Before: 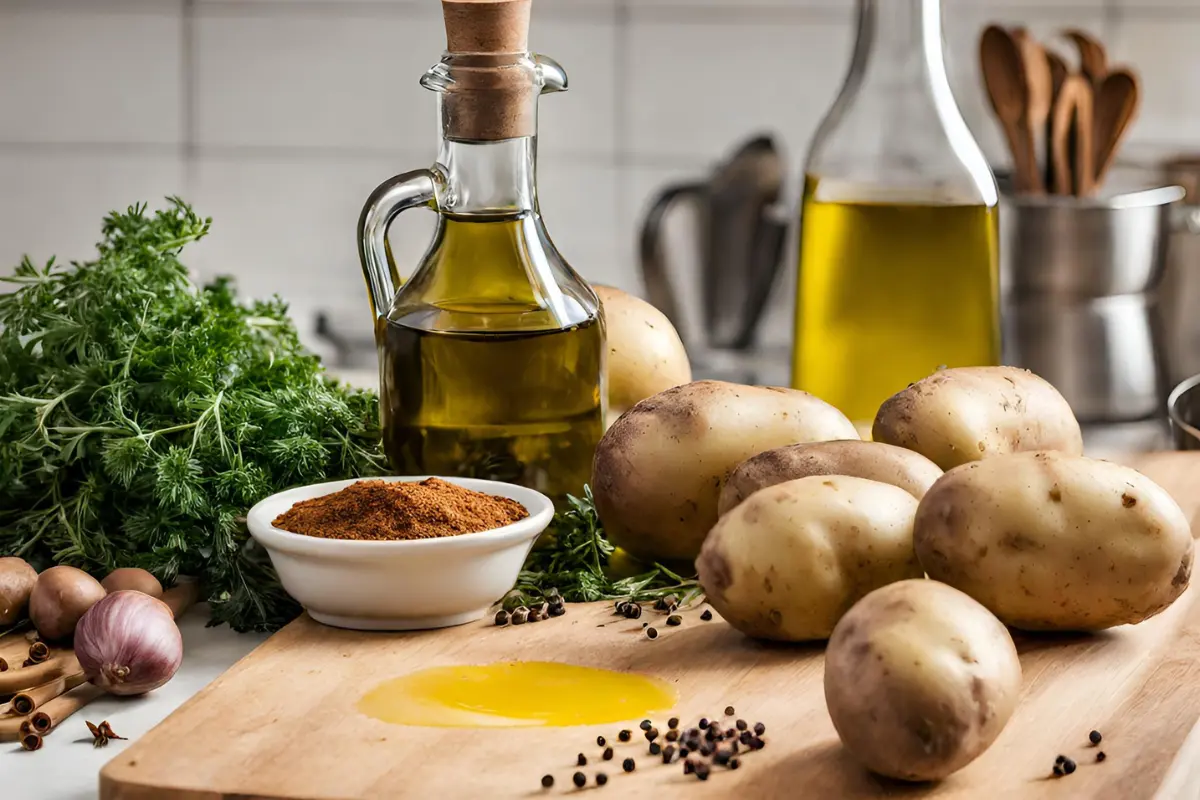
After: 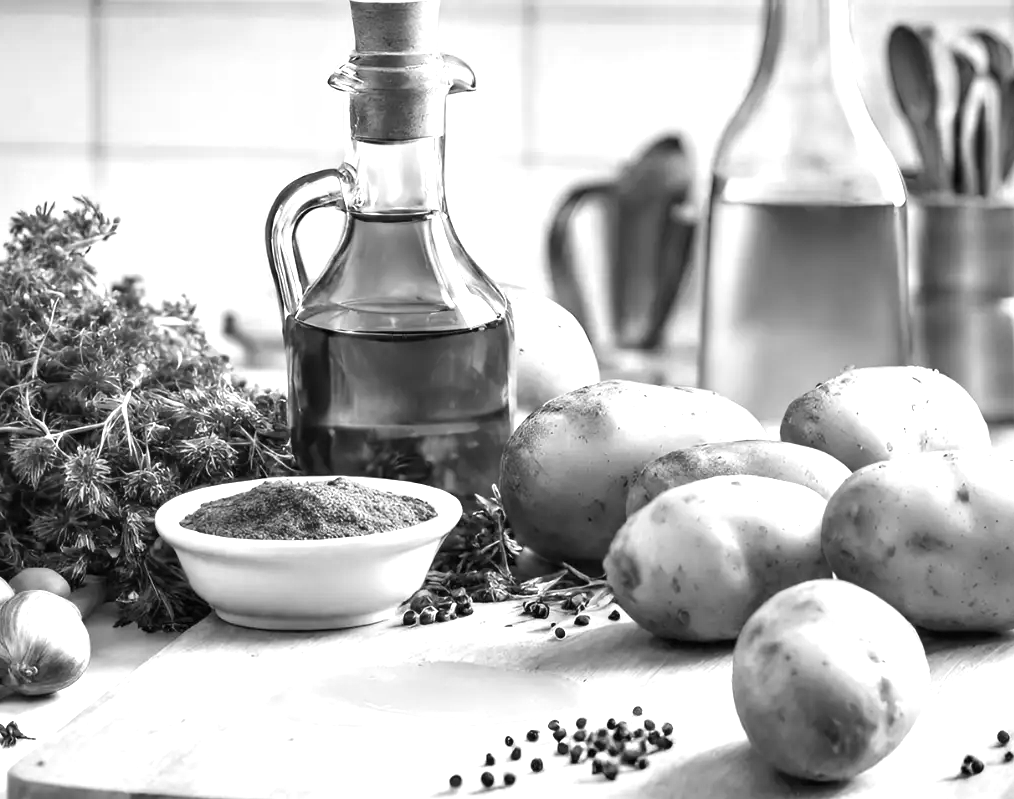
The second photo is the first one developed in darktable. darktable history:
exposure: black level correction 0, exposure 1.2 EV, compensate highlight preservation false
color zones: curves: ch0 [(0, 0.613) (0.01, 0.613) (0.245, 0.448) (0.498, 0.529) (0.642, 0.665) (0.879, 0.777) (0.99, 0.613)]; ch1 [(0, 0) (0.143, 0) (0.286, 0) (0.429, 0) (0.571, 0) (0.714, 0) (0.857, 0)]
crop: left 7.686%, right 7.789%
